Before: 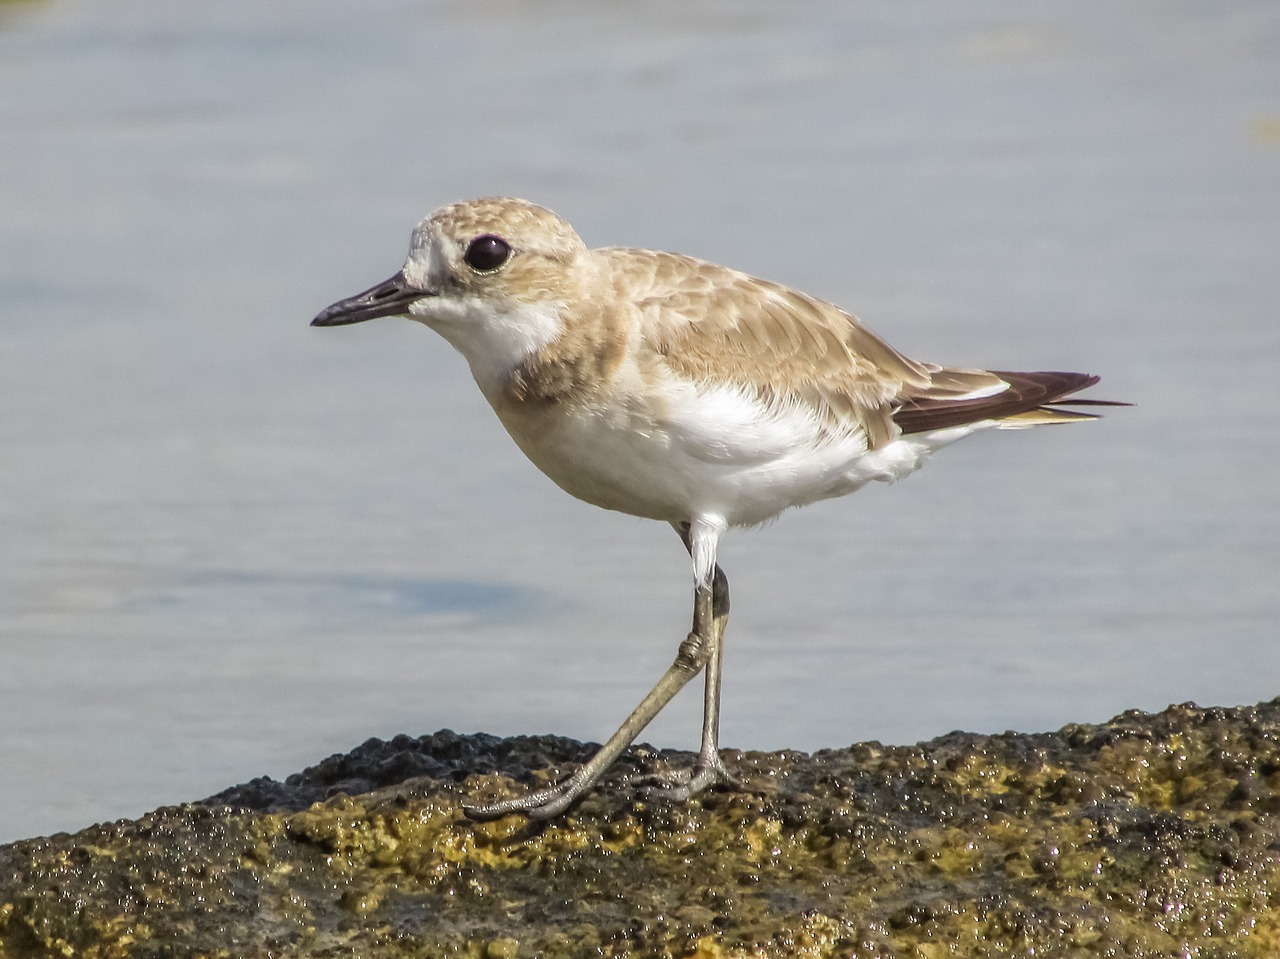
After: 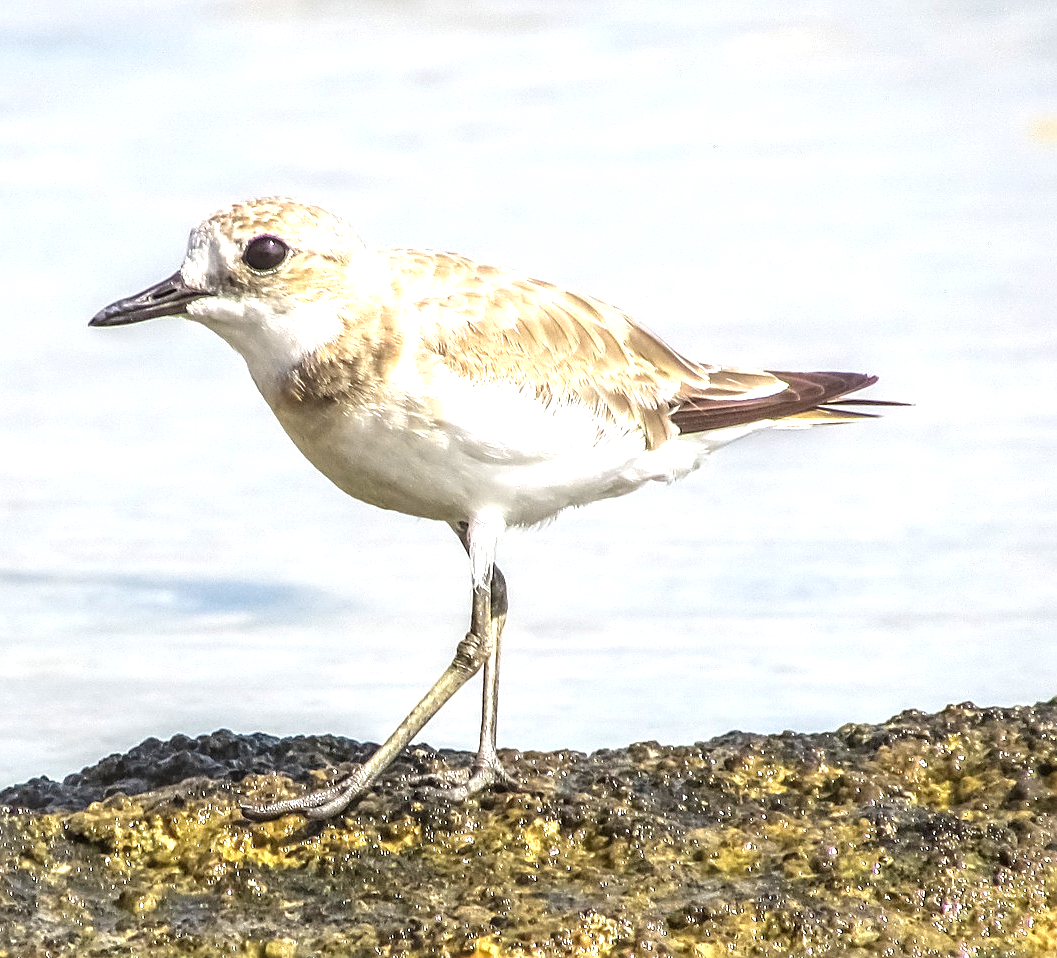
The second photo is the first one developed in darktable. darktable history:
crop: left 17.348%, bottom 0.05%
exposure: black level correction 0, exposure 1.2 EV, compensate exposure bias true, compensate highlight preservation false
local contrast: on, module defaults
sharpen: on, module defaults
